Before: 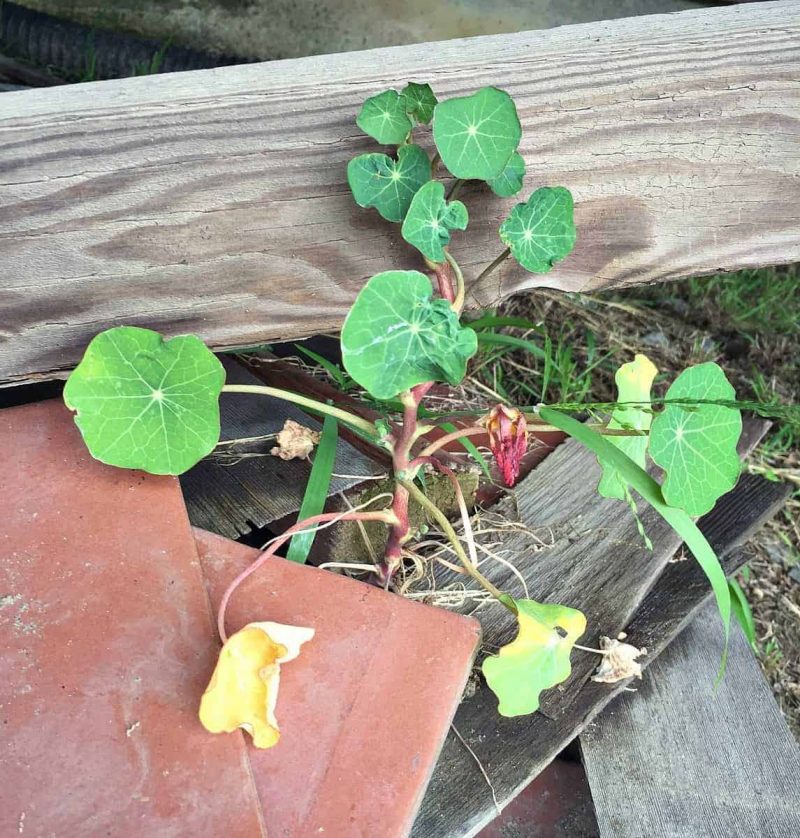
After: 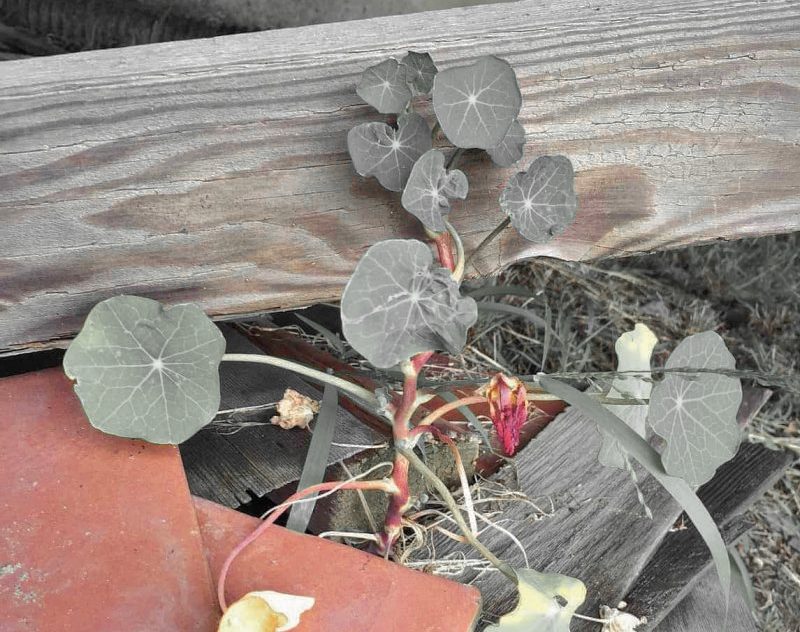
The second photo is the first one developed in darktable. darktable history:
crop: top 3.73%, bottom 20.849%
velvia: on, module defaults
color zones: curves: ch0 [(0, 0.447) (0.184, 0.543) (0.323, 0.476) (0.429, 0.445) (0.571, 0.443) (0.714, 0.451) (0.857, 0.452) (1, 0.447)]; ch1 [(0, 0.464) (0.176, 0.46) (0.287, 0.177) (0.429, 0.002) (0.571, 0) (0.714, 0) (0.857, 0) (1, 0.464)]
shadows and highlights: shadows 40.14, highlights -59.99
